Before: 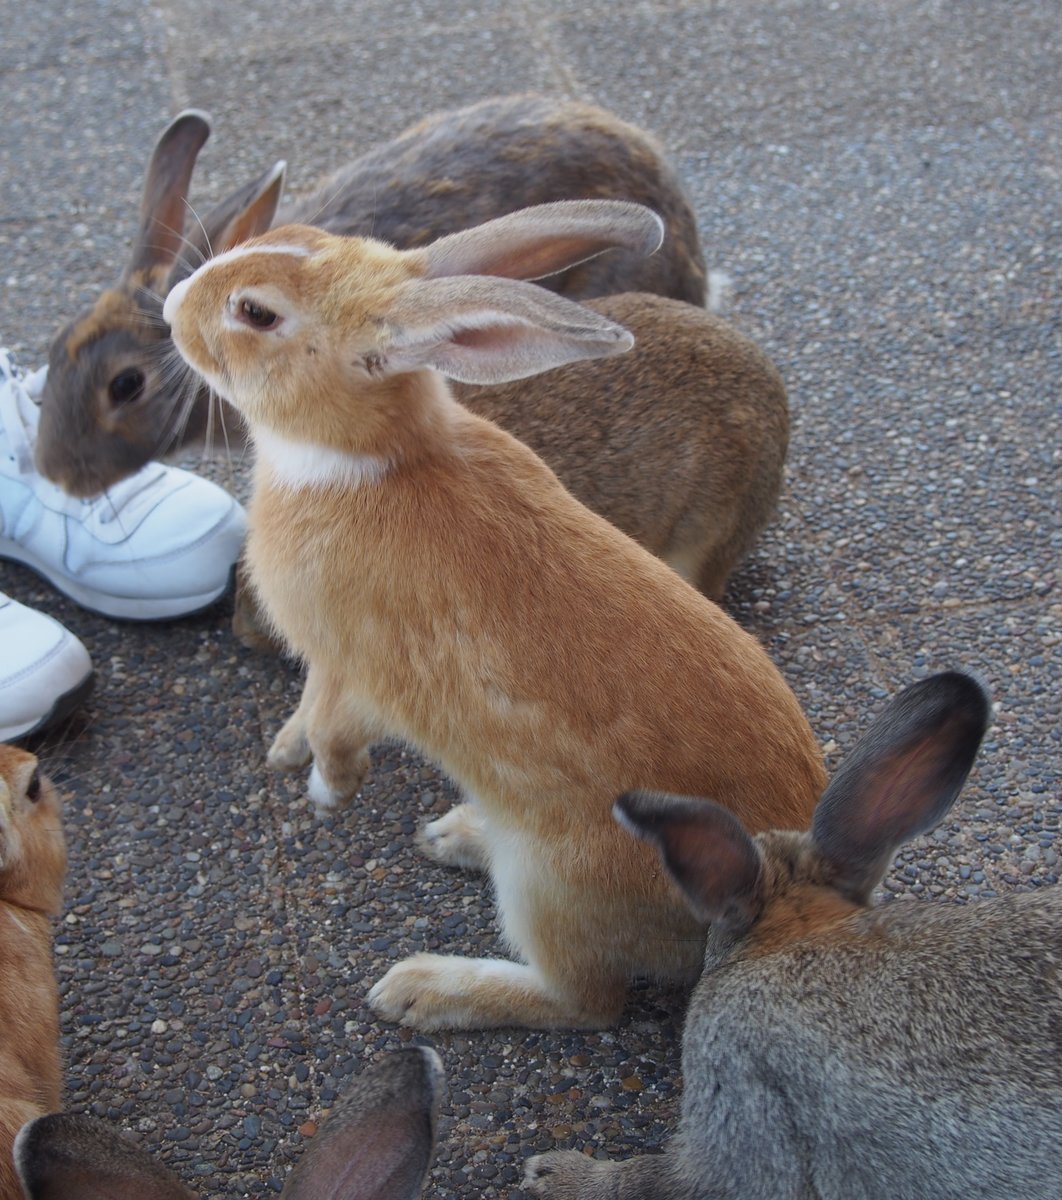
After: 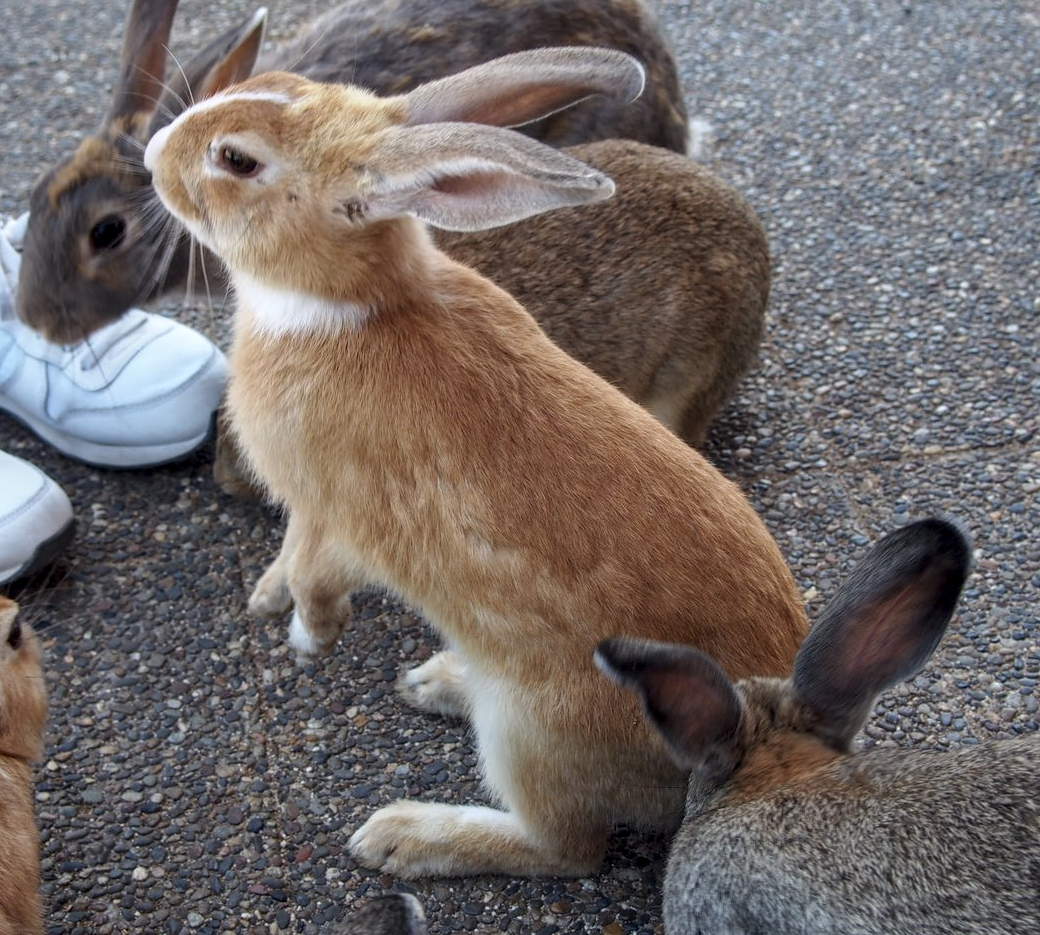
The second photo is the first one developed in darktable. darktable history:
crop and rotate: left 1.814%, top 12.818%, right 0.25%, bottom 9.225%
local contrast: detail 150%
